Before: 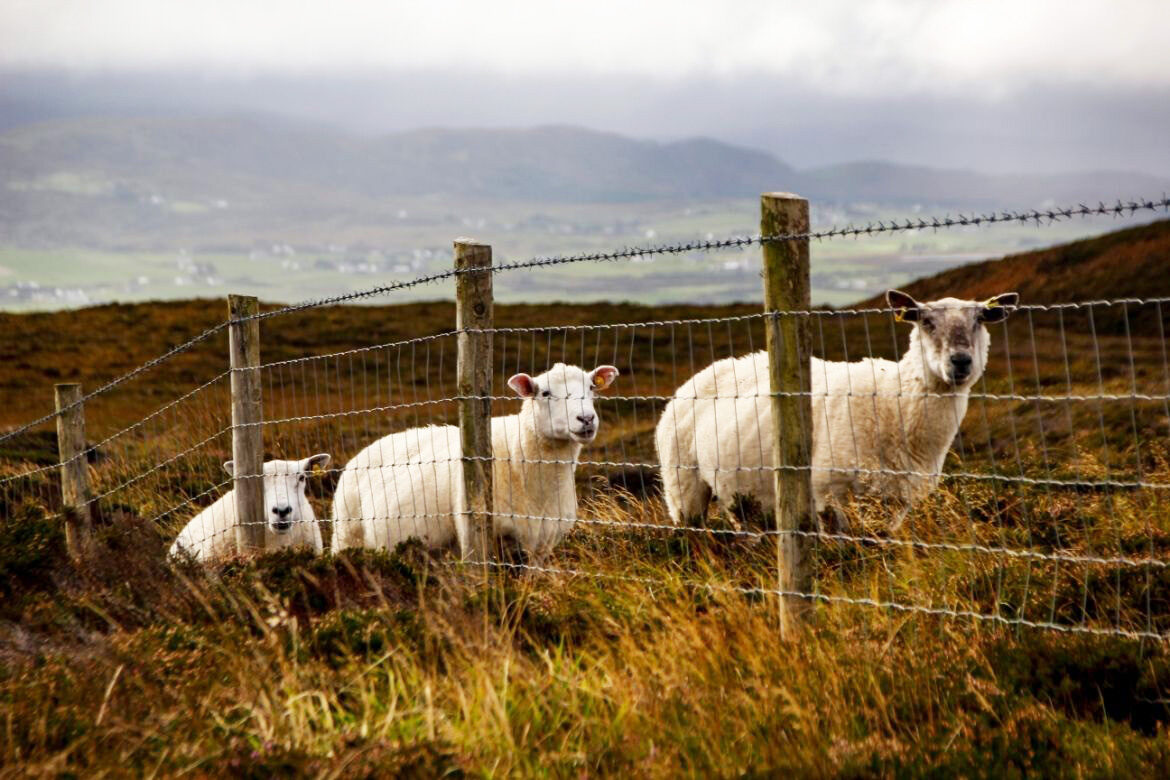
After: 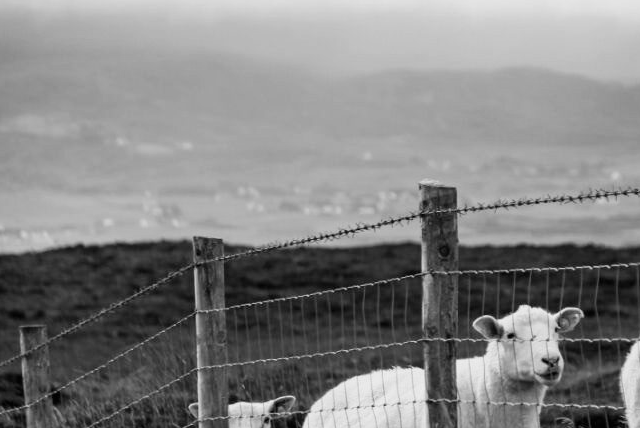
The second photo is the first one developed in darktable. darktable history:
crop and rotate: left 3.047%, top 7.509%, right 42.236%, bottom 37.598%
monochrome: a -92.57, b 58.91
